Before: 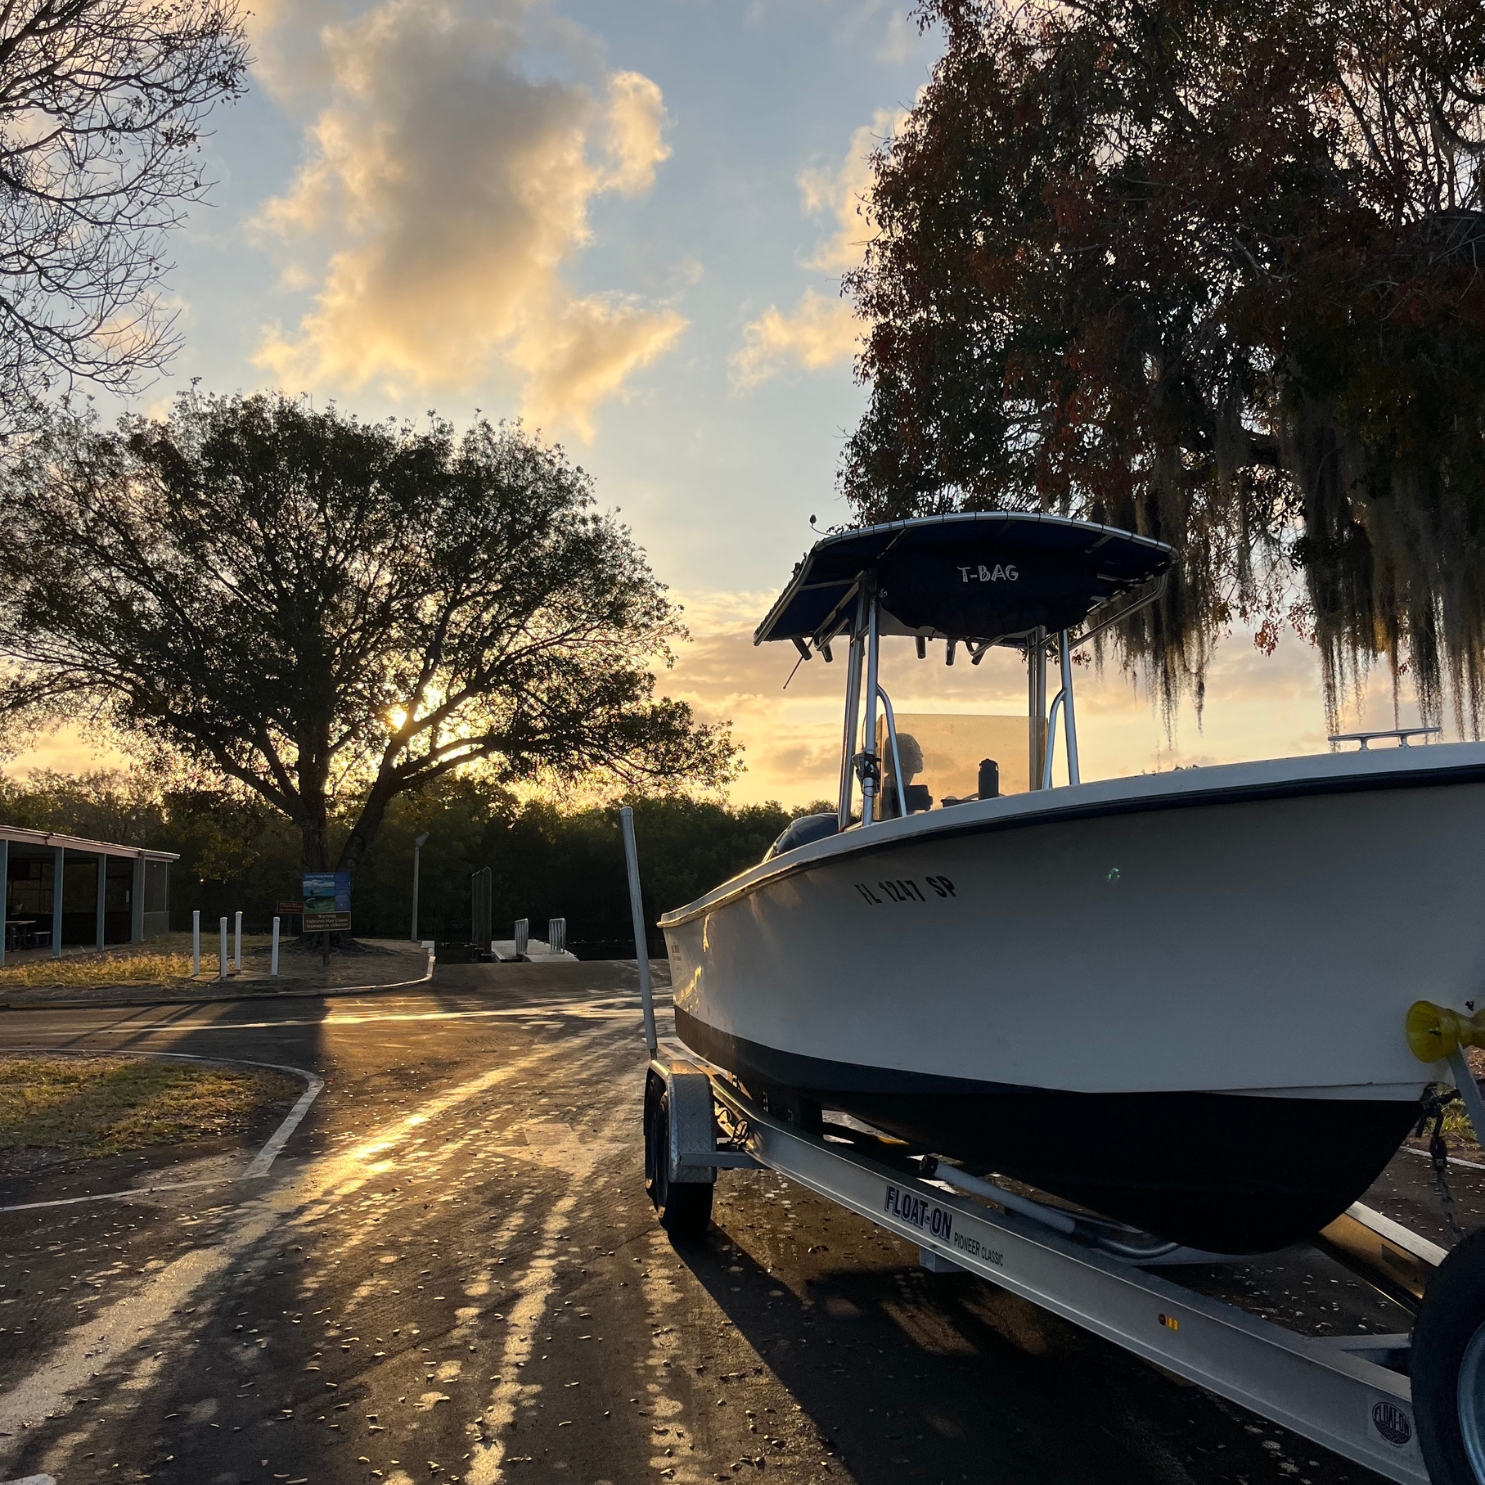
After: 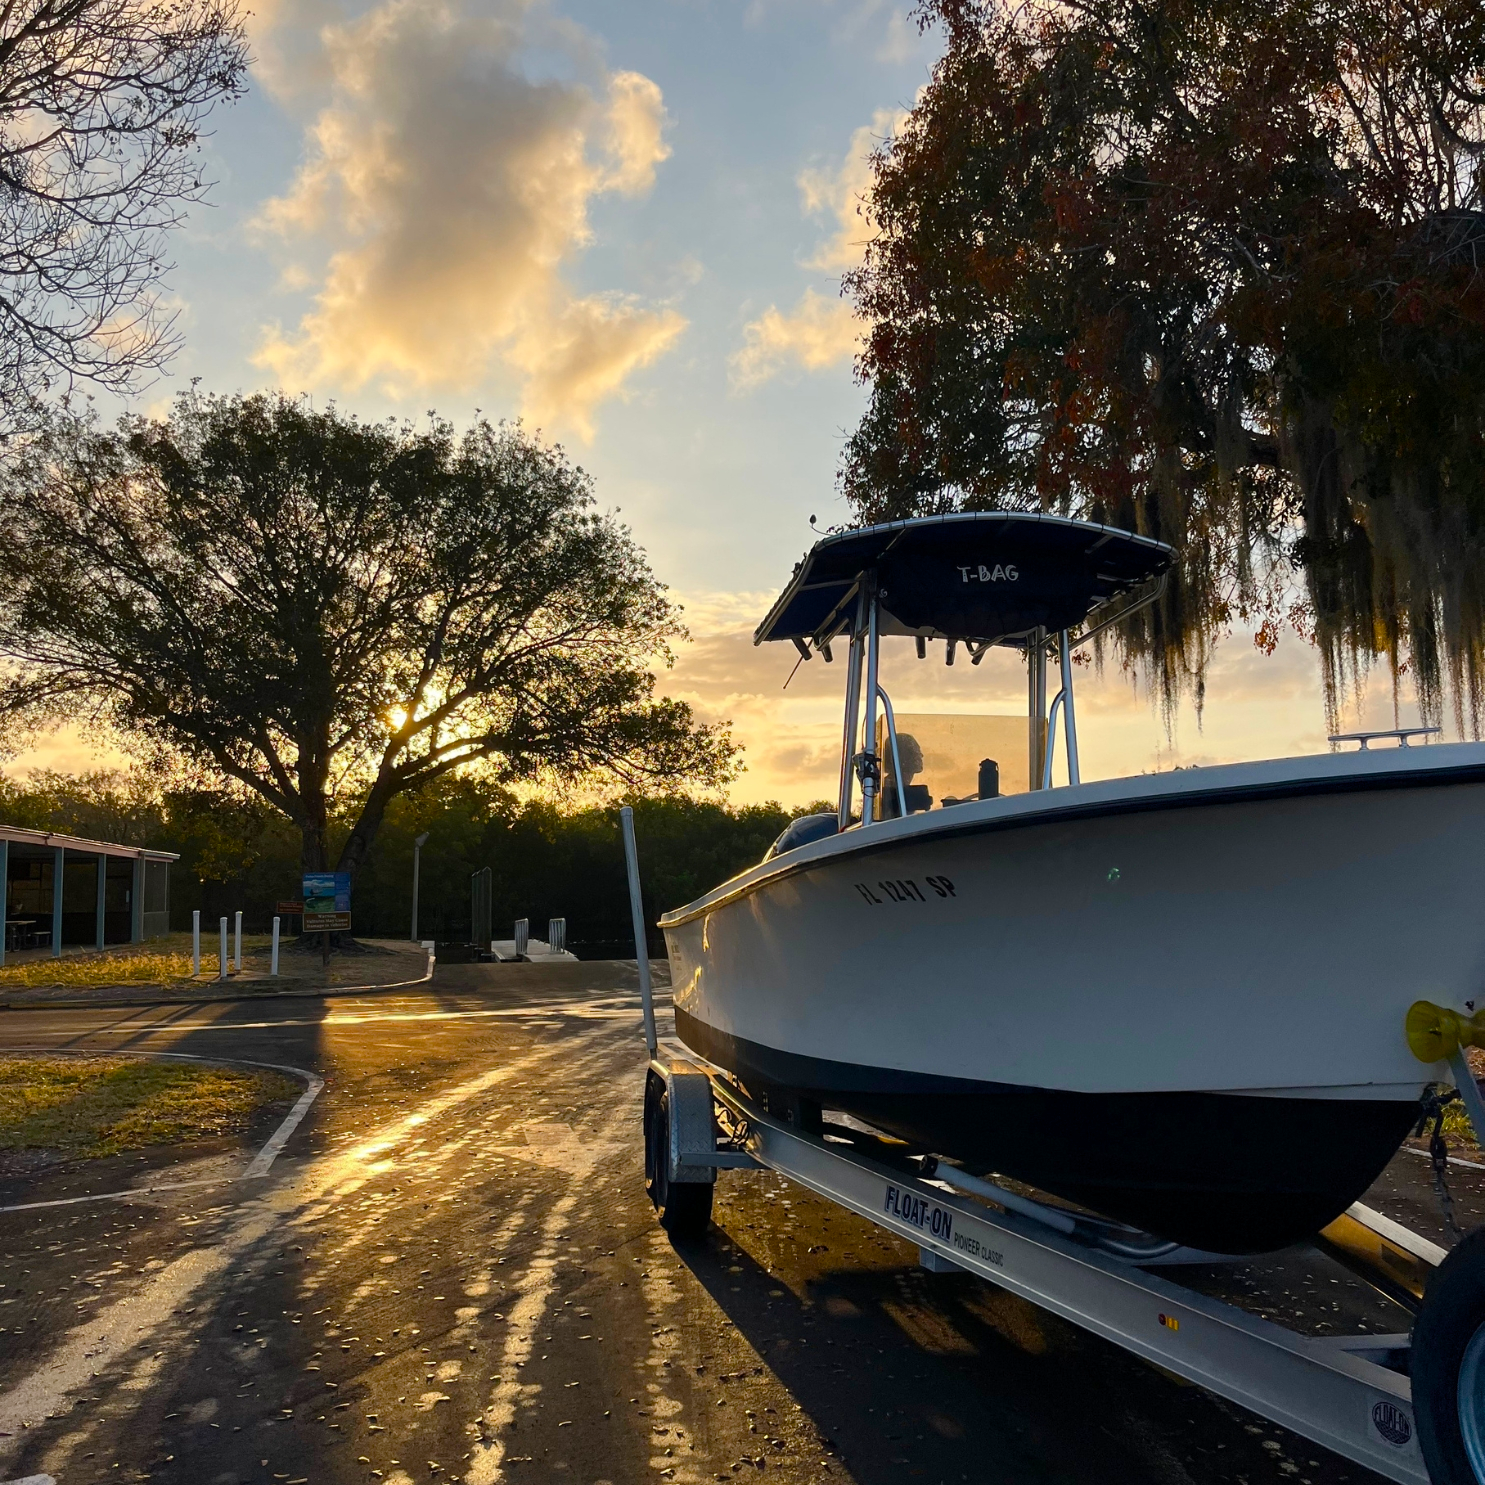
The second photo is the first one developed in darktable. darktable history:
color balance rgb: perceptual saturation grading › global saturation 20%, perceptual saturation grading › highlights -14.446%, perceptual saturation grading › shadows 50.227%
